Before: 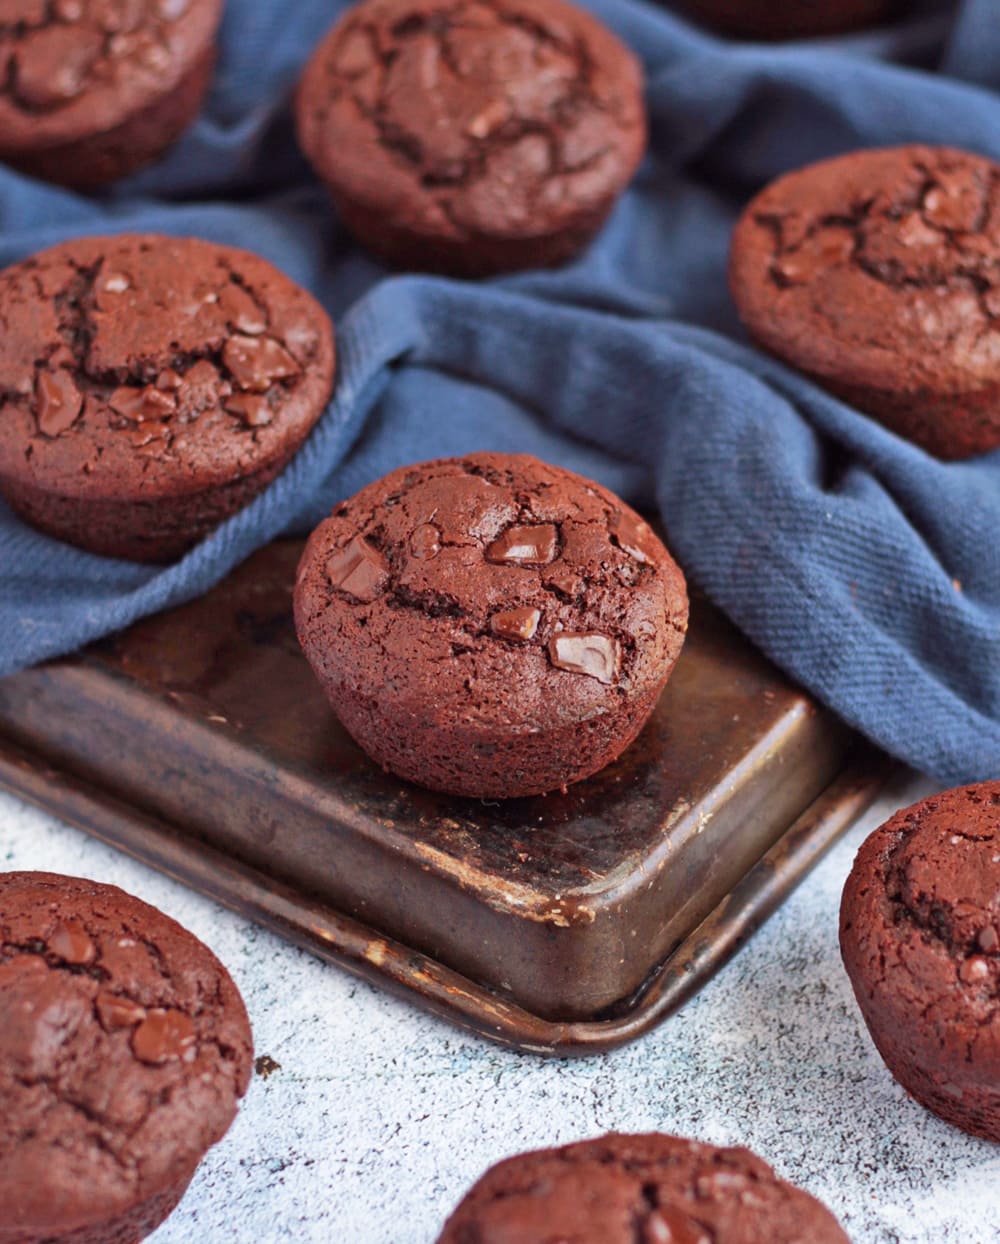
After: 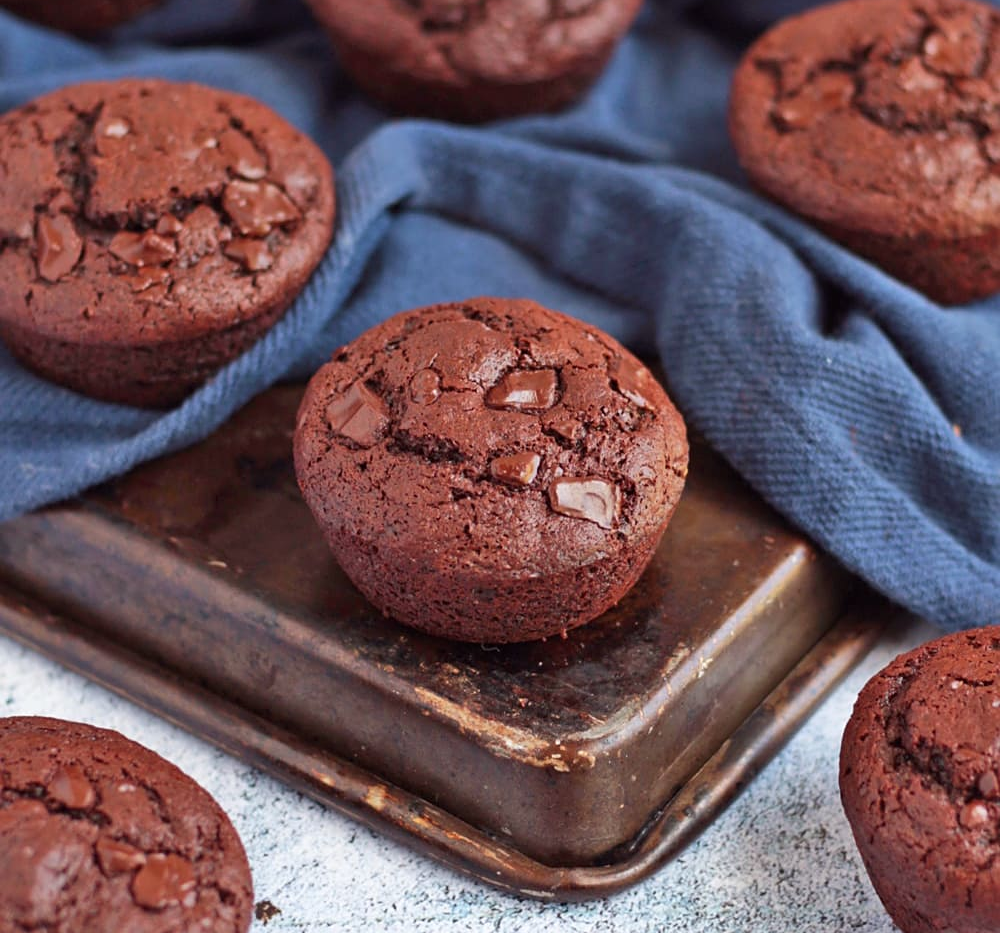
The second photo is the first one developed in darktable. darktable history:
sharpen: amount 0.2
crop and rotate: top 12.5%, bottom 12.5%
